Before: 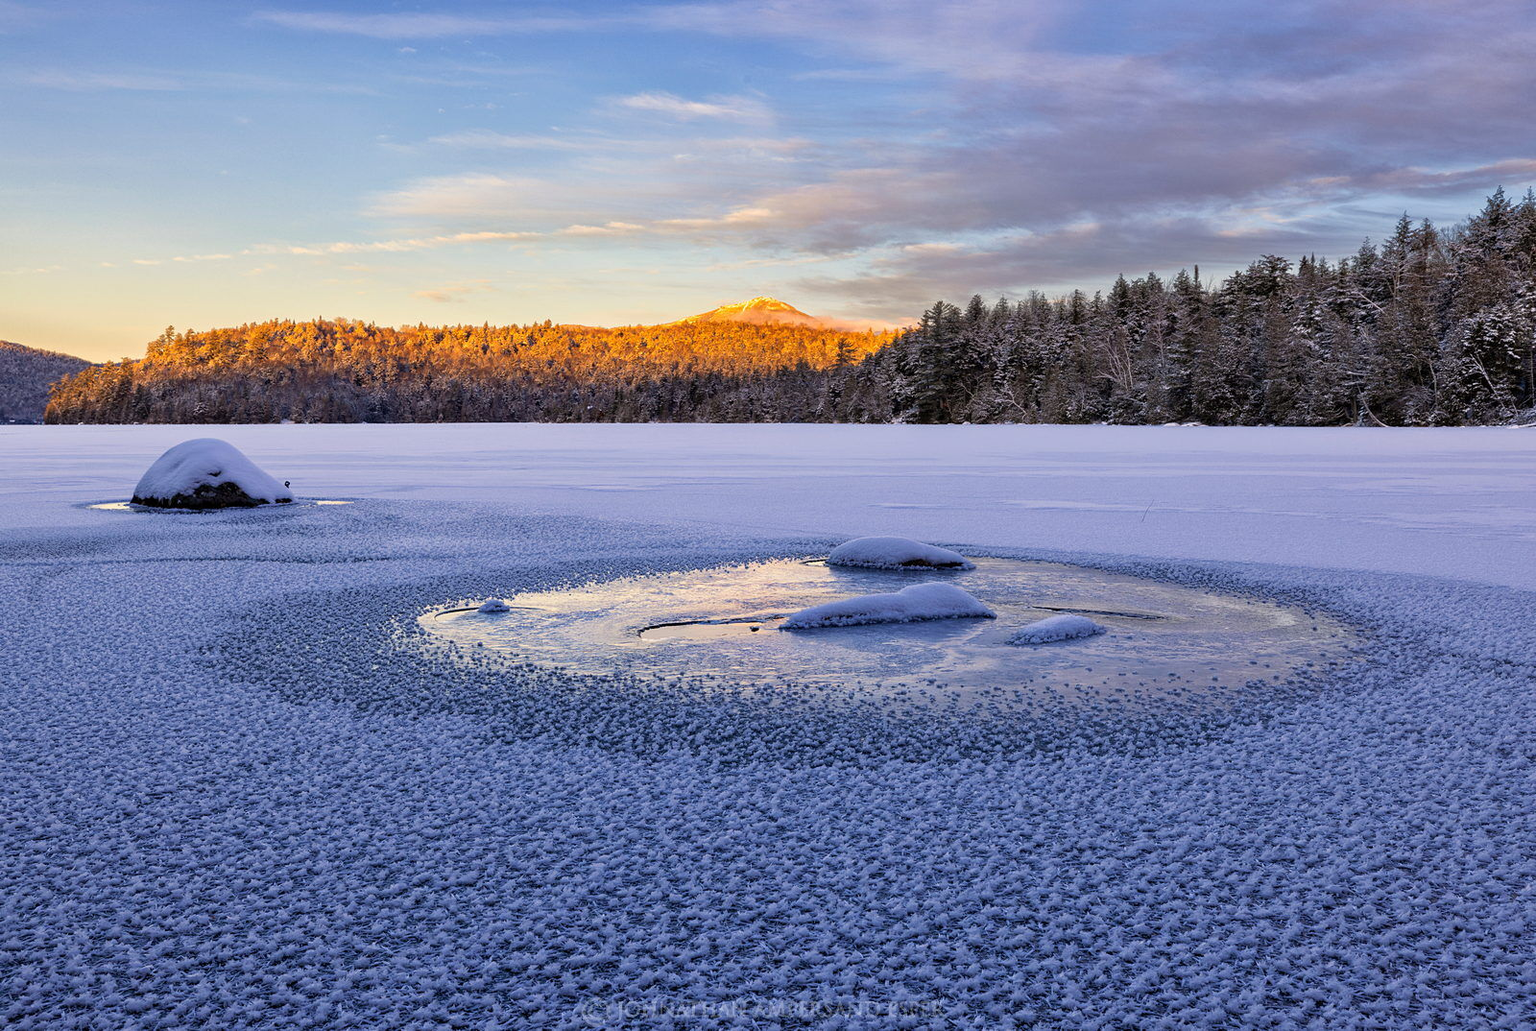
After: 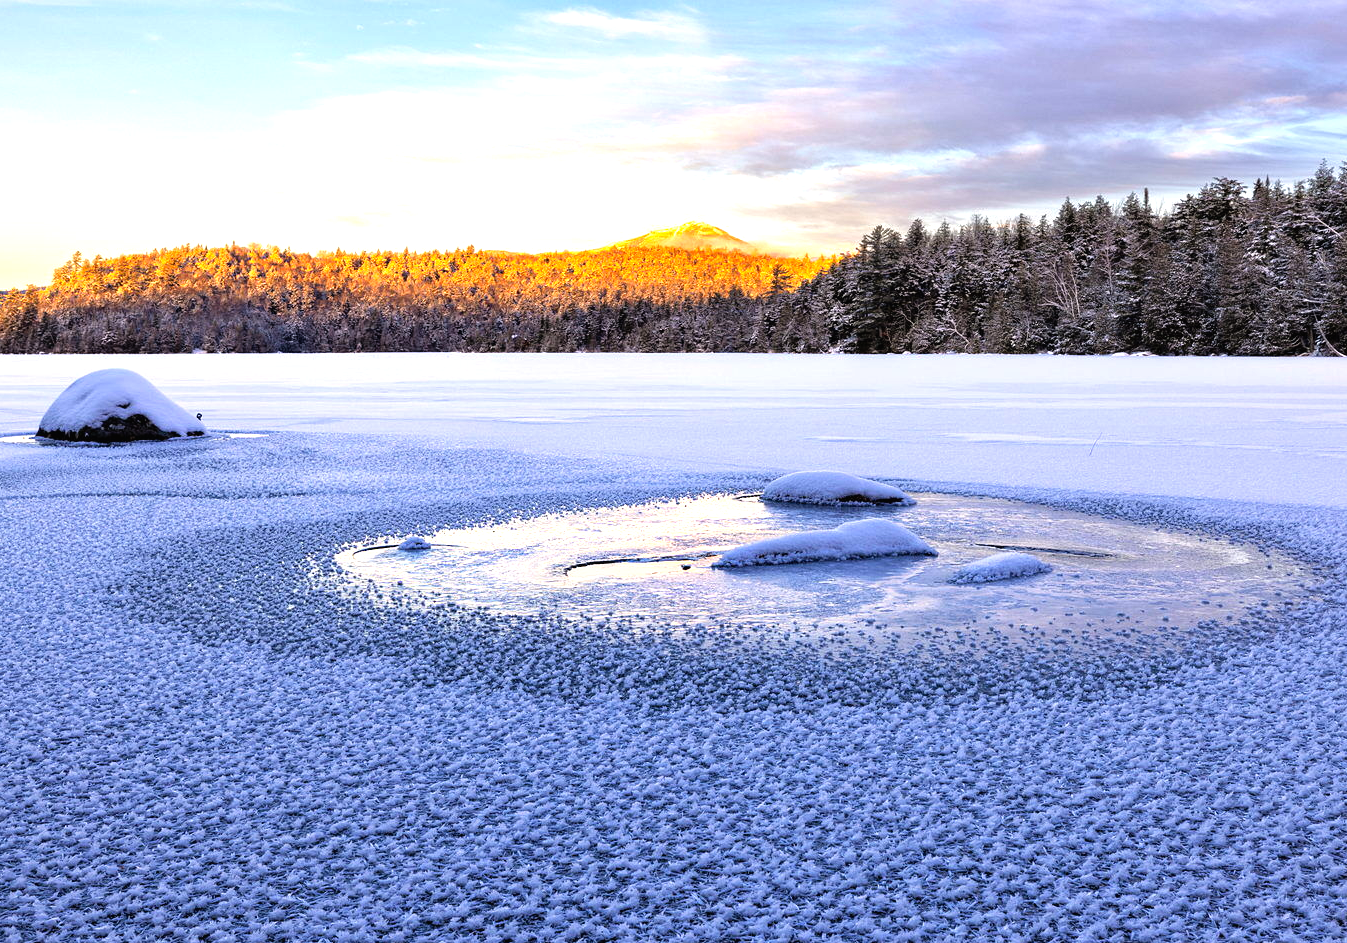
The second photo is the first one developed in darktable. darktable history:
contrast brightness saturation: contrast -0.024, brightness -0.01, saturation 0.03
tone equalizer: -8 EV -1.04 EV, -7 EV -1.04 EV, -6 EV -0.847 EV, -5 EV -0.546 EV, -3 EV 0.567 EV, -2 EV 0.865 EV, -1 EV 1 EV, +0 EV 1.07 EV
crop: left 6.268%, top 8.212%, right 9.529%, bottom 3.906%
